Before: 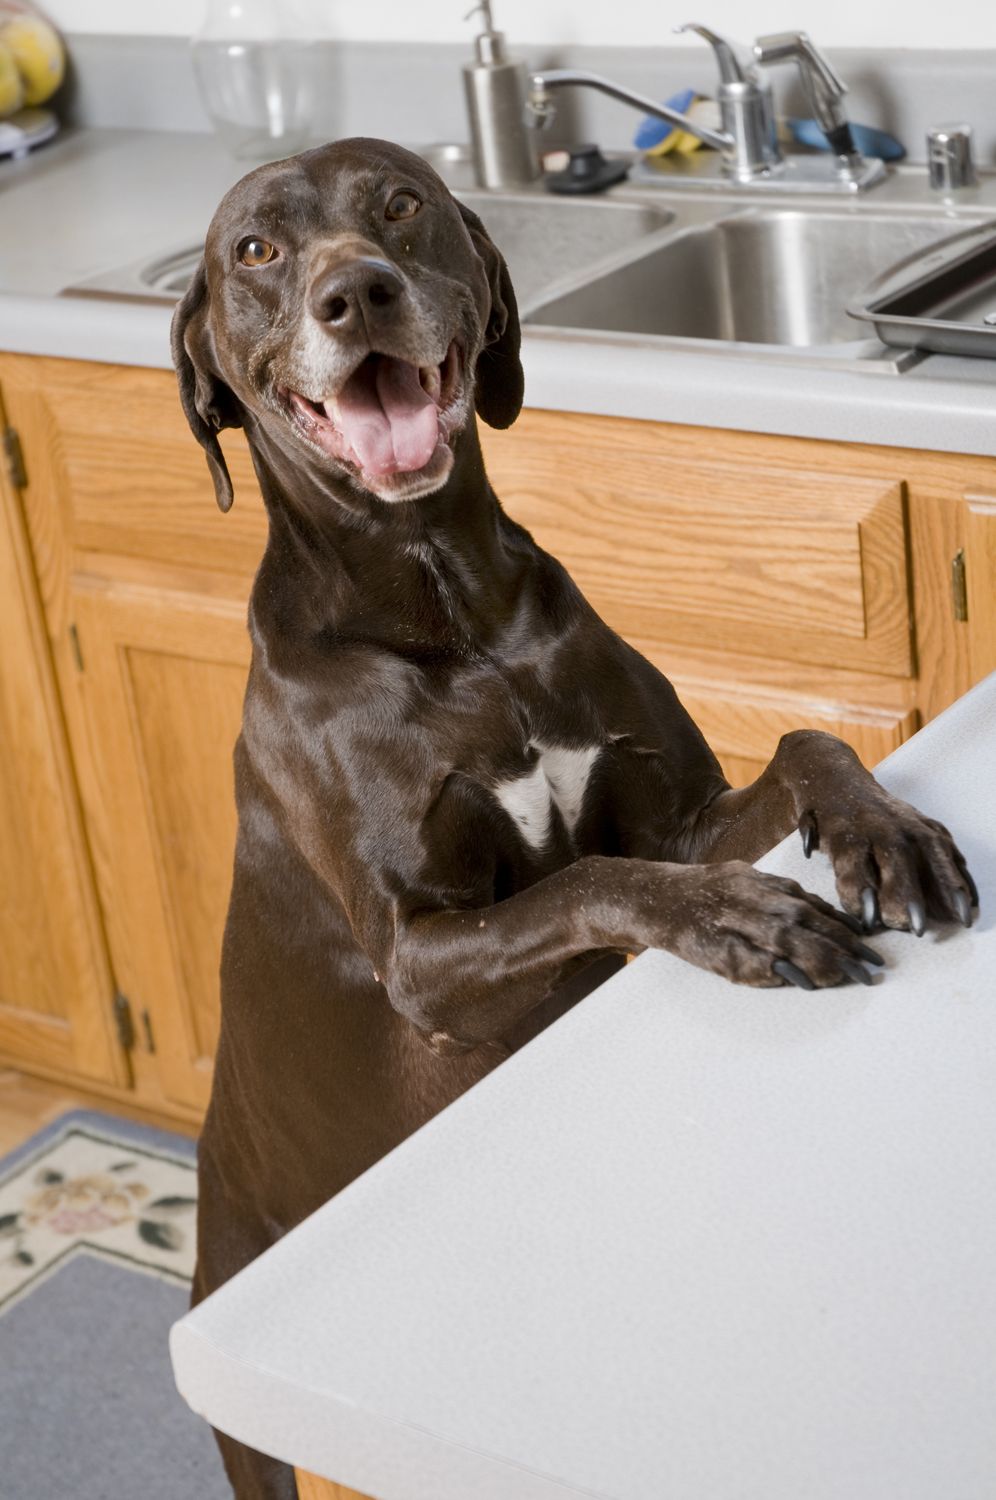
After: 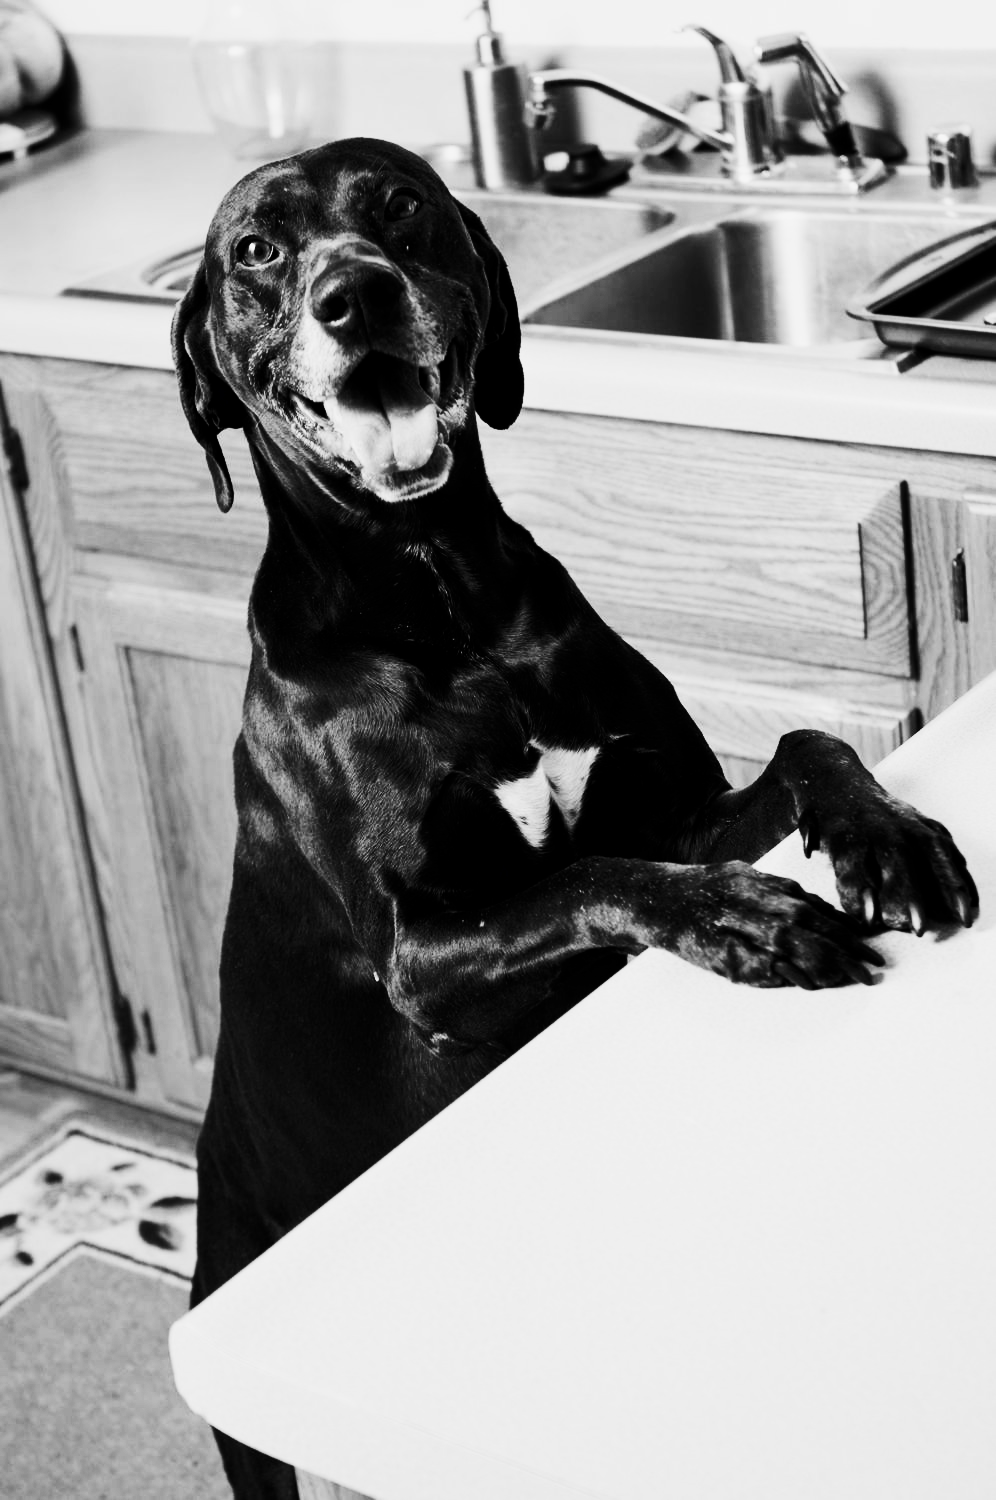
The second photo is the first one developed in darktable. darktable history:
filmic rgb: black relative exposure -5.1 EV, white relative exposure 3.52 EV, hardness 3.17, contrast 1.196, highlights saturation mix -49.77%, preserve chrominance max RGB, color science v6 (2022), contrast in shadows safe, contrast in highlights safe
contrast brightness saturation: contrast 0.511, saturation -0.104
color calibration: output gray [0.22, 0.42, 0.37, 0], illuminant same as pipeline (D50), adaptation XYZ, x 0.346, y 0.359, temperature 5005.08 K
